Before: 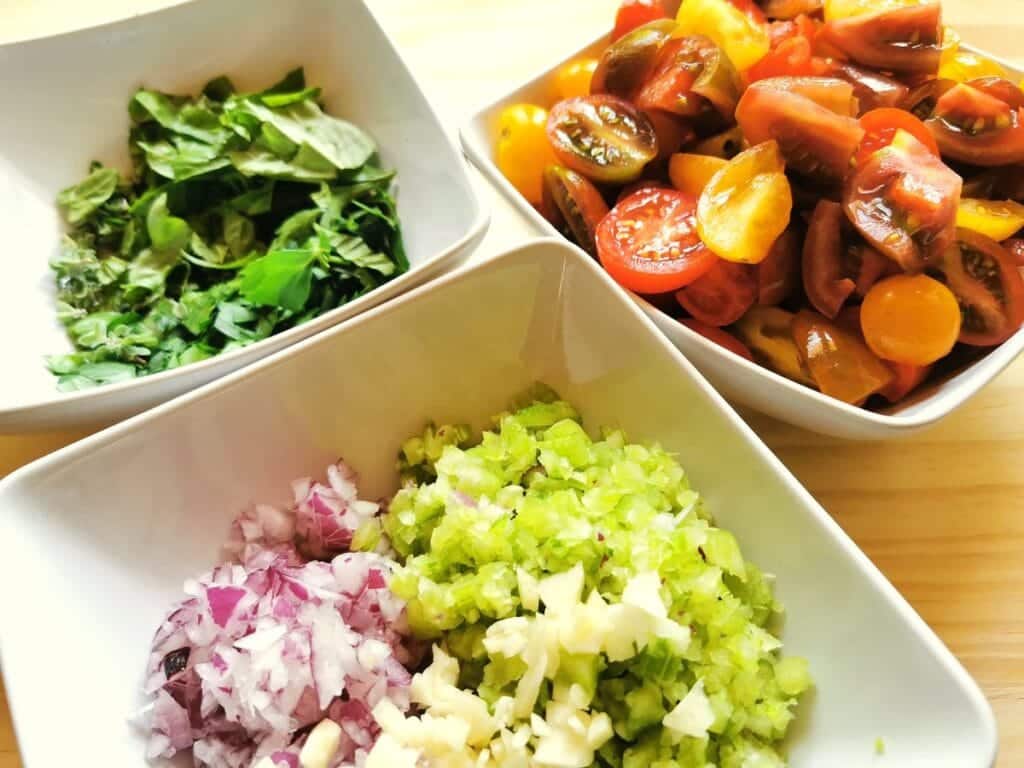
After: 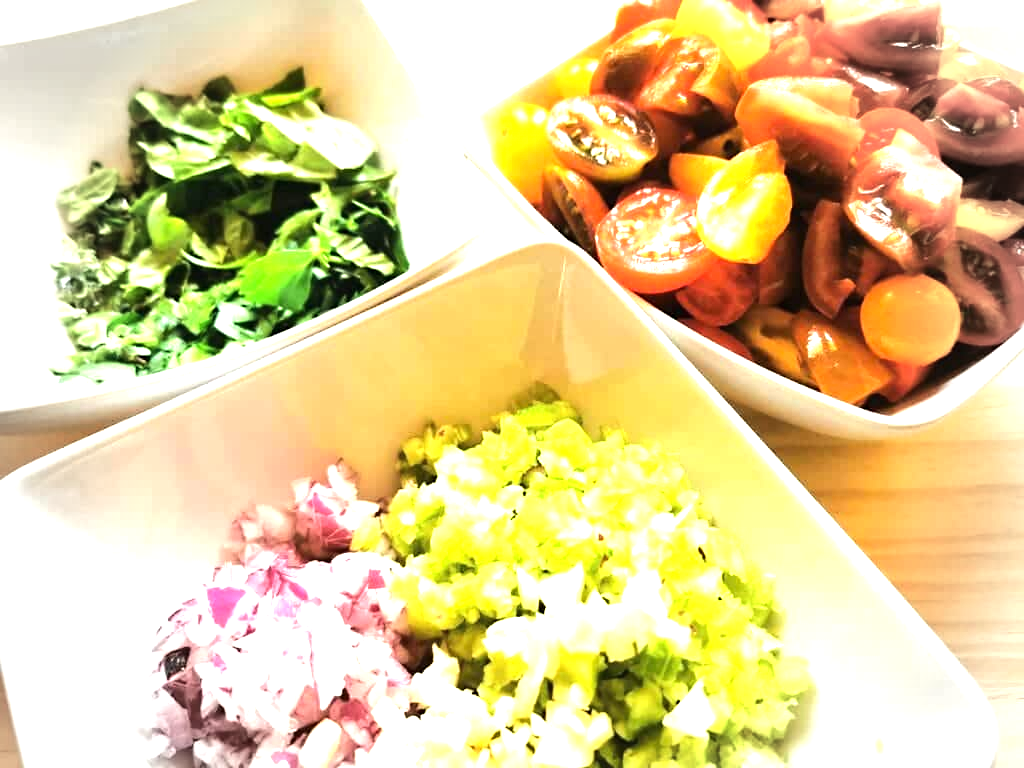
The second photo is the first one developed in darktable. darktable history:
vignetting: fall-off start 76.22%, fall-off radius 28.22%, brightness -0.294, width/height ratio 0.965
exposure: black level correction 0, exposure 0.954 EV, compensate highlight preservation false
sharpen: radius 5.36, amount 0.309, threshold 26.874
tone equalizer: -8 EV -0.4 EV, -7 EV -0.42 EV, -6 EV -0.367 EV, -5 EV -0.197 EV, -3 EV 0.248 EV, -2 EV 0.358 EV, -1 EV 0.371 EV, +0 EV 0.41 EV, edges refinement/feathering 500, mask exposure compensation -1.57 EV, preserve details no
